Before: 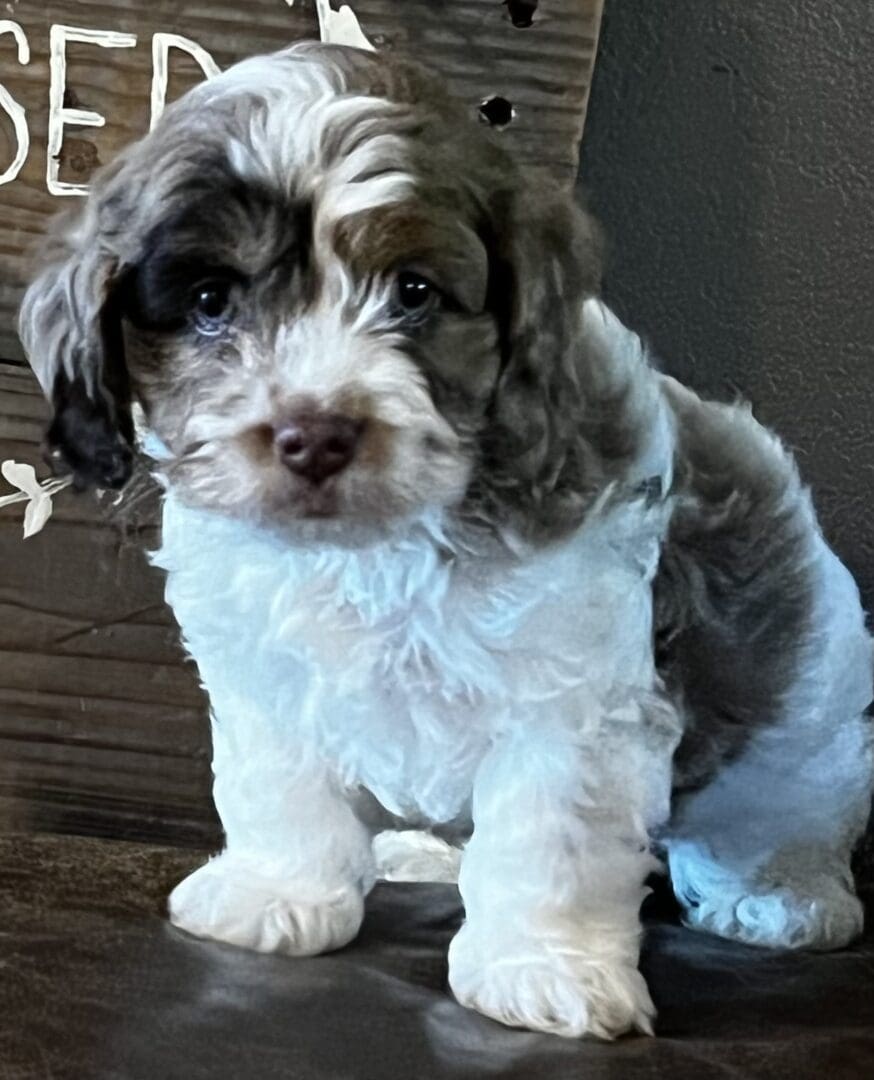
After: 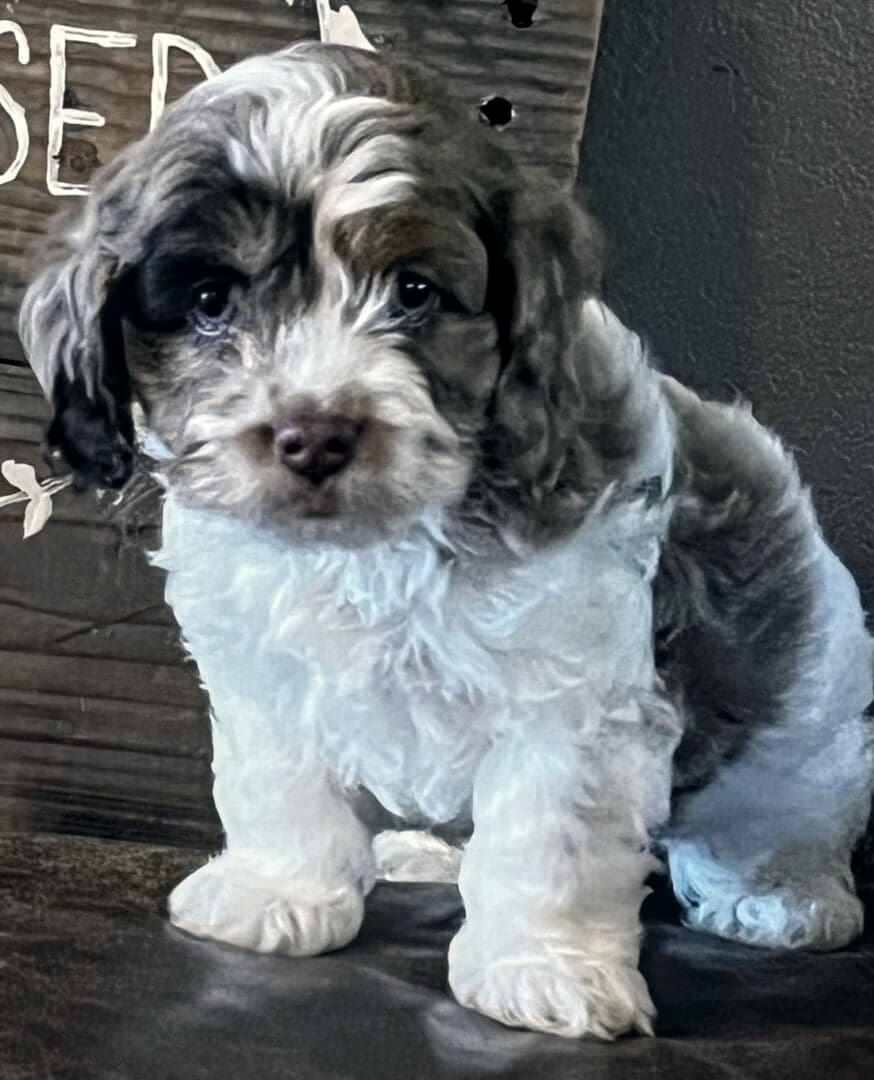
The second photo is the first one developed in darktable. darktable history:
local contrast: on, module defaults
color correction: highlights a* 2.81, highlights b* 5.02, shadows a* -2.14, shadows b* -4.97, saturation 0.772
